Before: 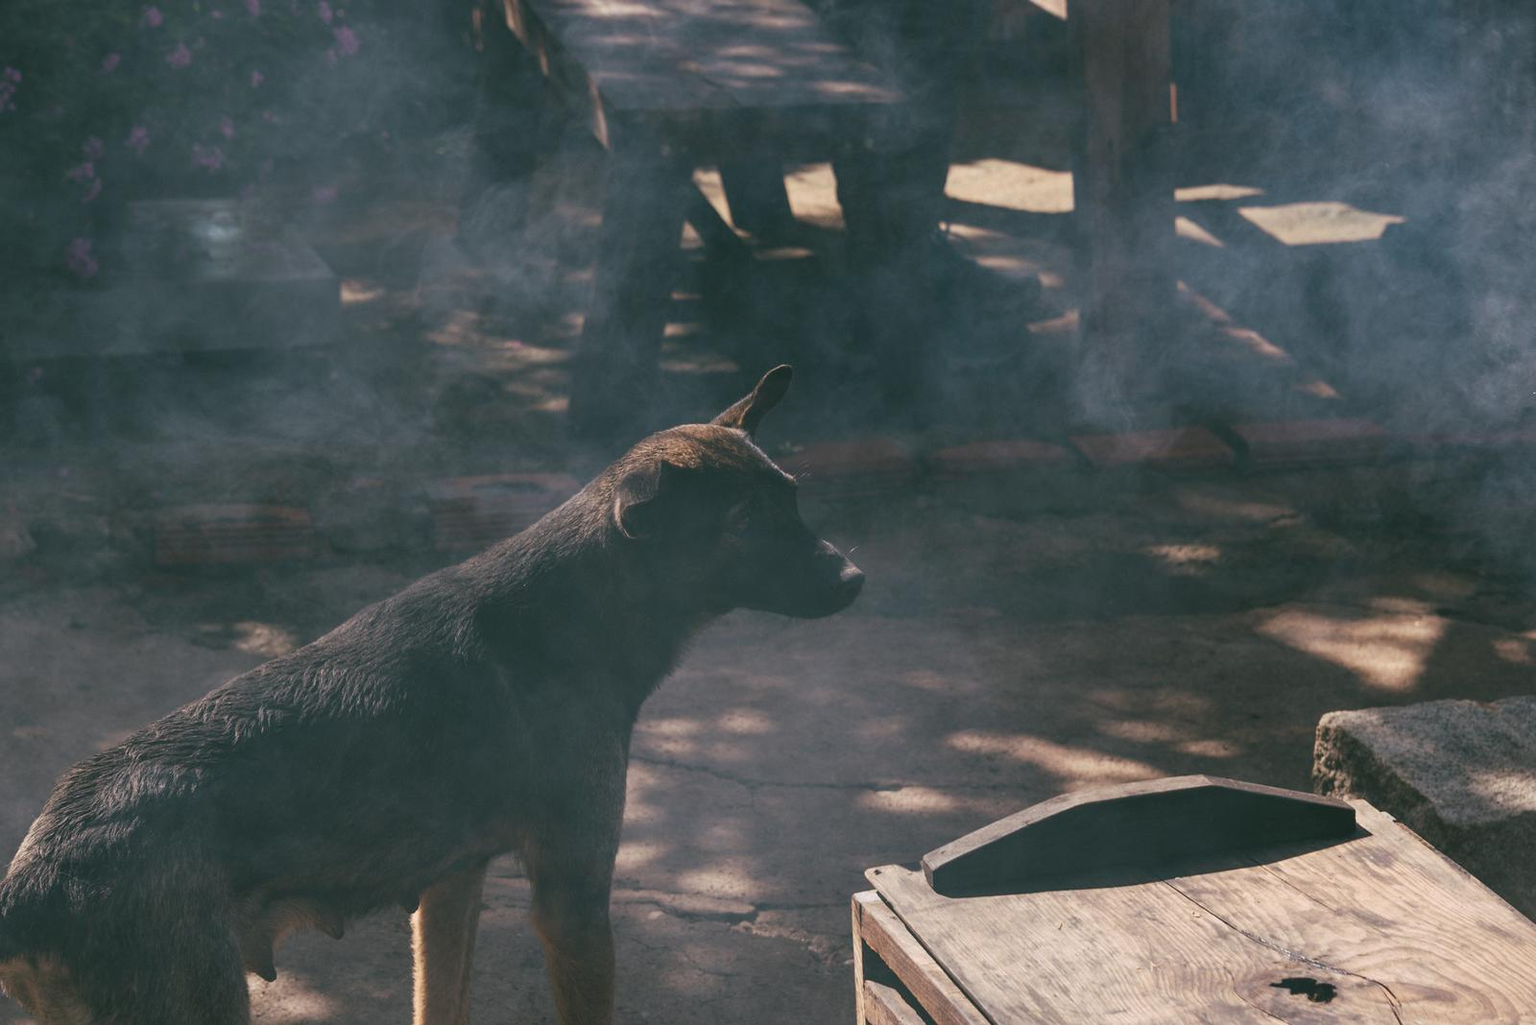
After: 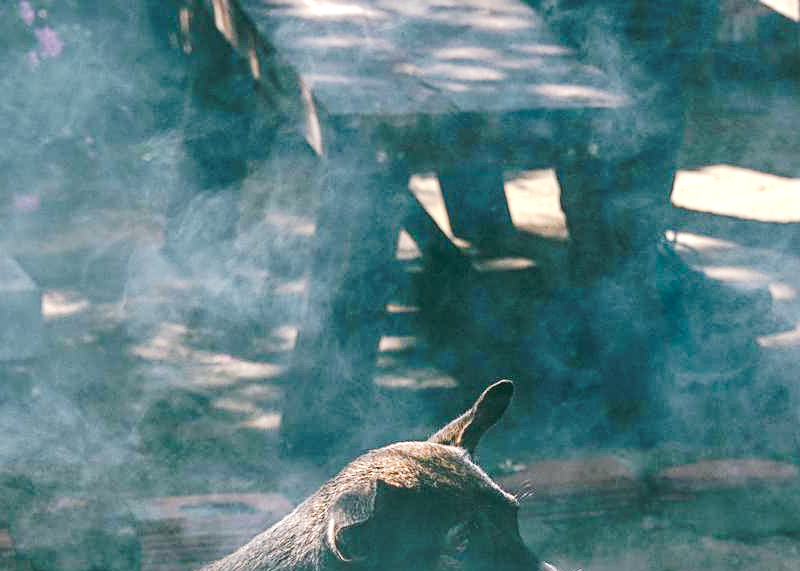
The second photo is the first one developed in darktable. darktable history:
white balance: red 0.978, blue 0.999
local contrast: on, module defaults
sharpen: on, module defaults
crop: left 19.556%, right 30.401%, bottom 46.458%
exposure: black level correction 0, exposure 1 EV, compensate highlight preservation false
tone curve: curves: ch0 [(0, 0) (0.003, 0.017) (0.011, 0.017) (0.025, 0.017) (0.044, 0.019) (0.069, 0.03) (0.1, 0.046) (0.136, 0.066) (0.177, 0.104) (0.224, 0.151) (0.277, 0.231) (0.335, 0.321) (0.399, 0.454) (0.468, 0.567) (0.543, 0.674) (0.623, 0.763) (0.709, 0.82) (0.801, 0.872) (0.898, 0.934) (1, 1)], preserve colors none
